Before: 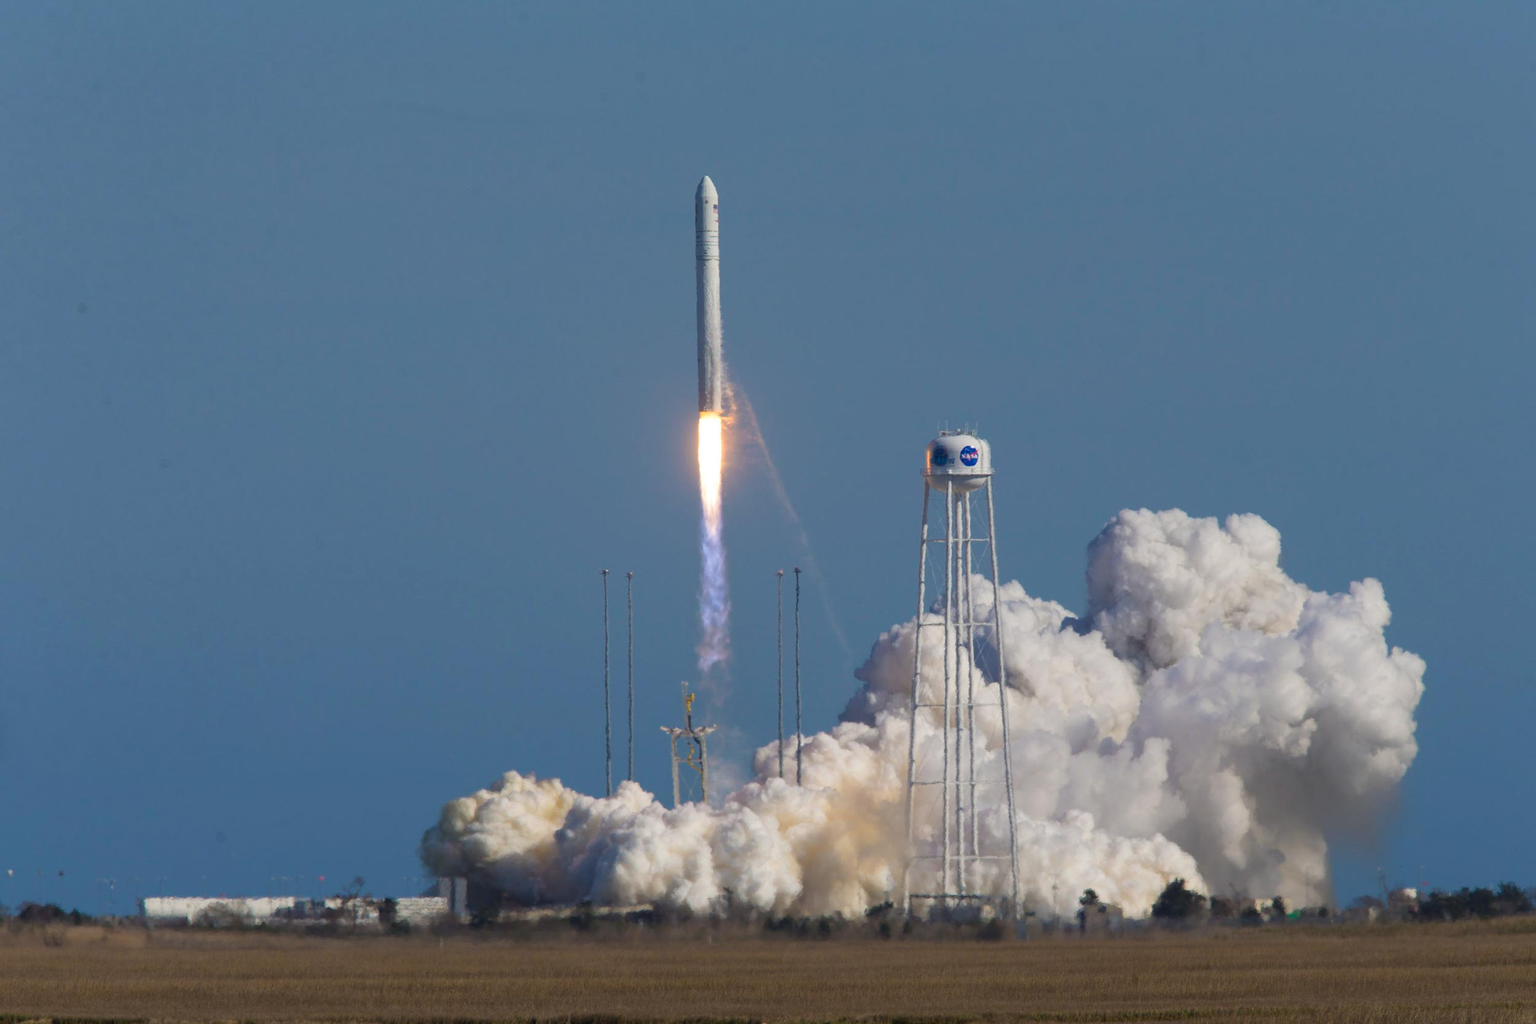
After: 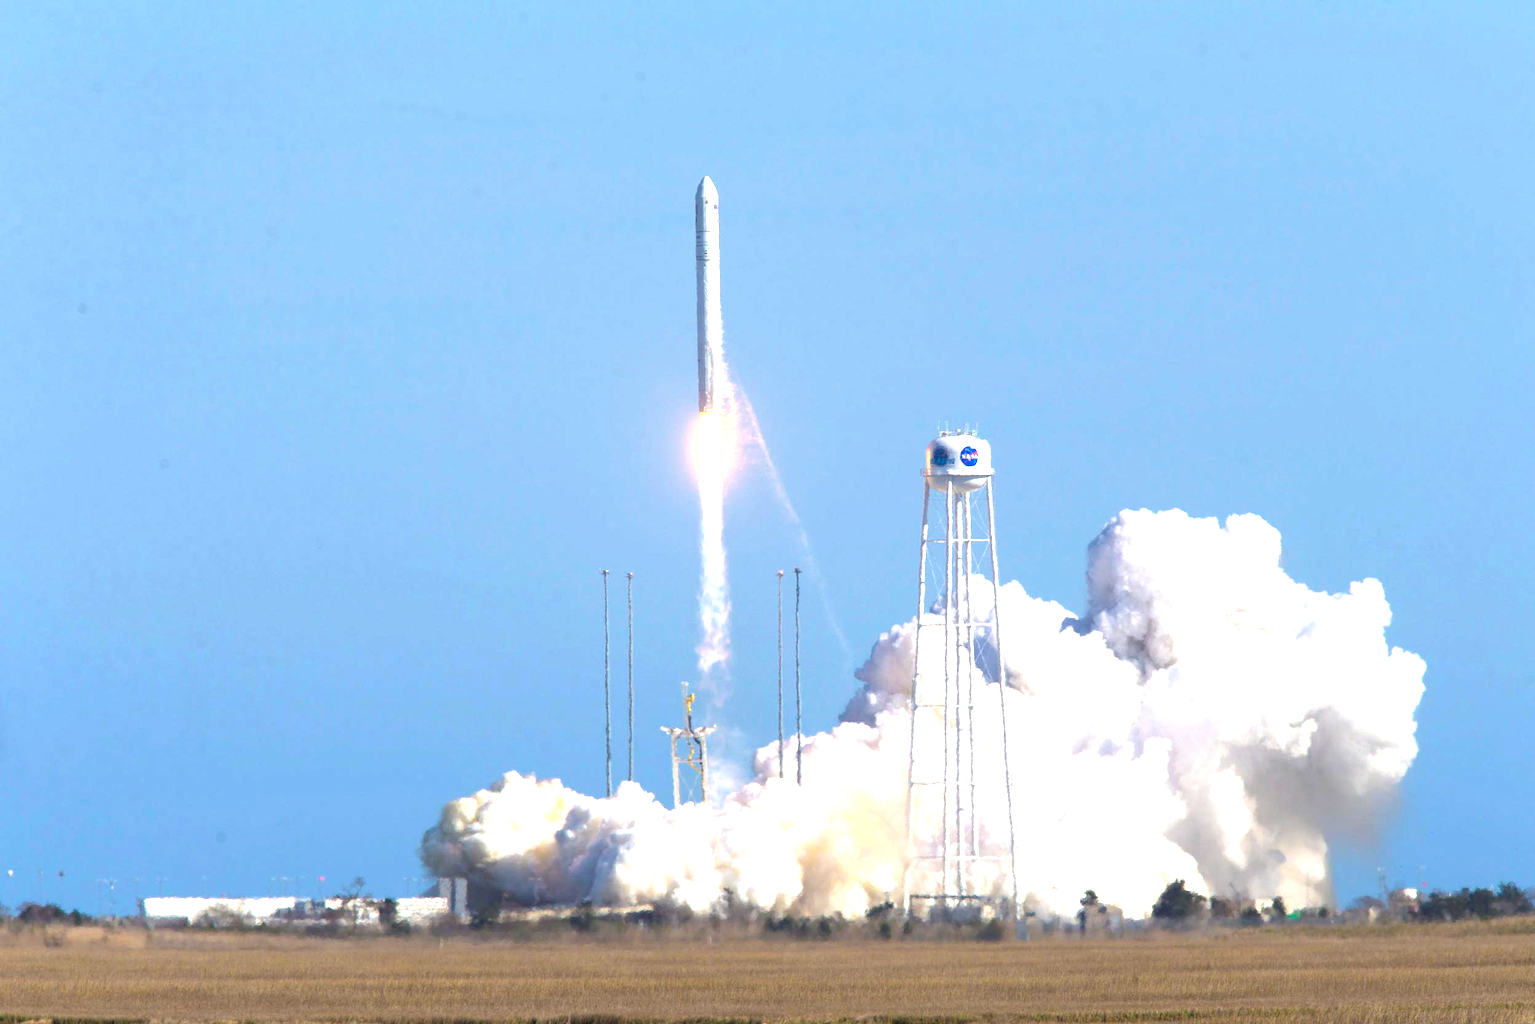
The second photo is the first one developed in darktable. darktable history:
exposure: black level correction 0.001, exposure 1.822 EV, compensate exposure bias true, compensate highlight preservation false
